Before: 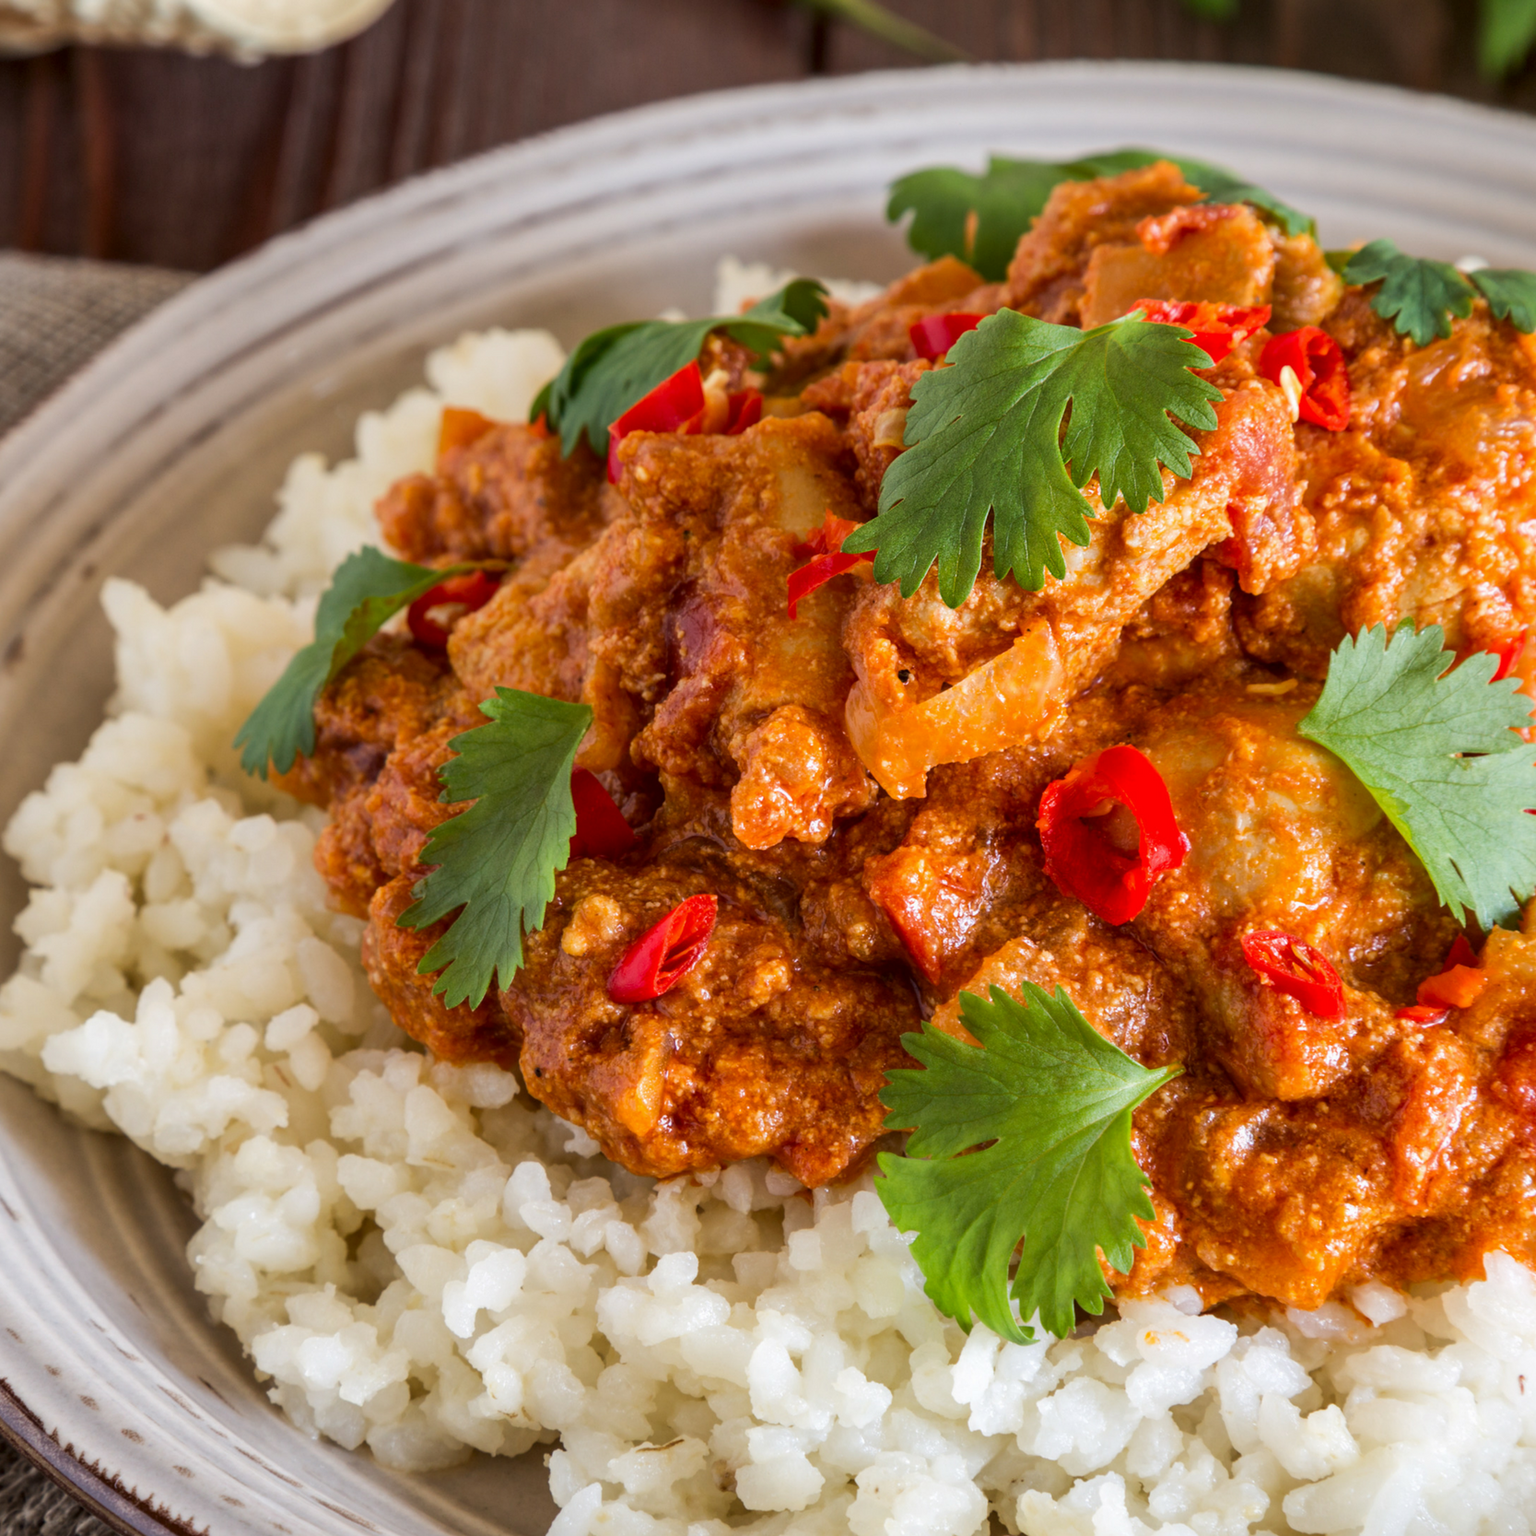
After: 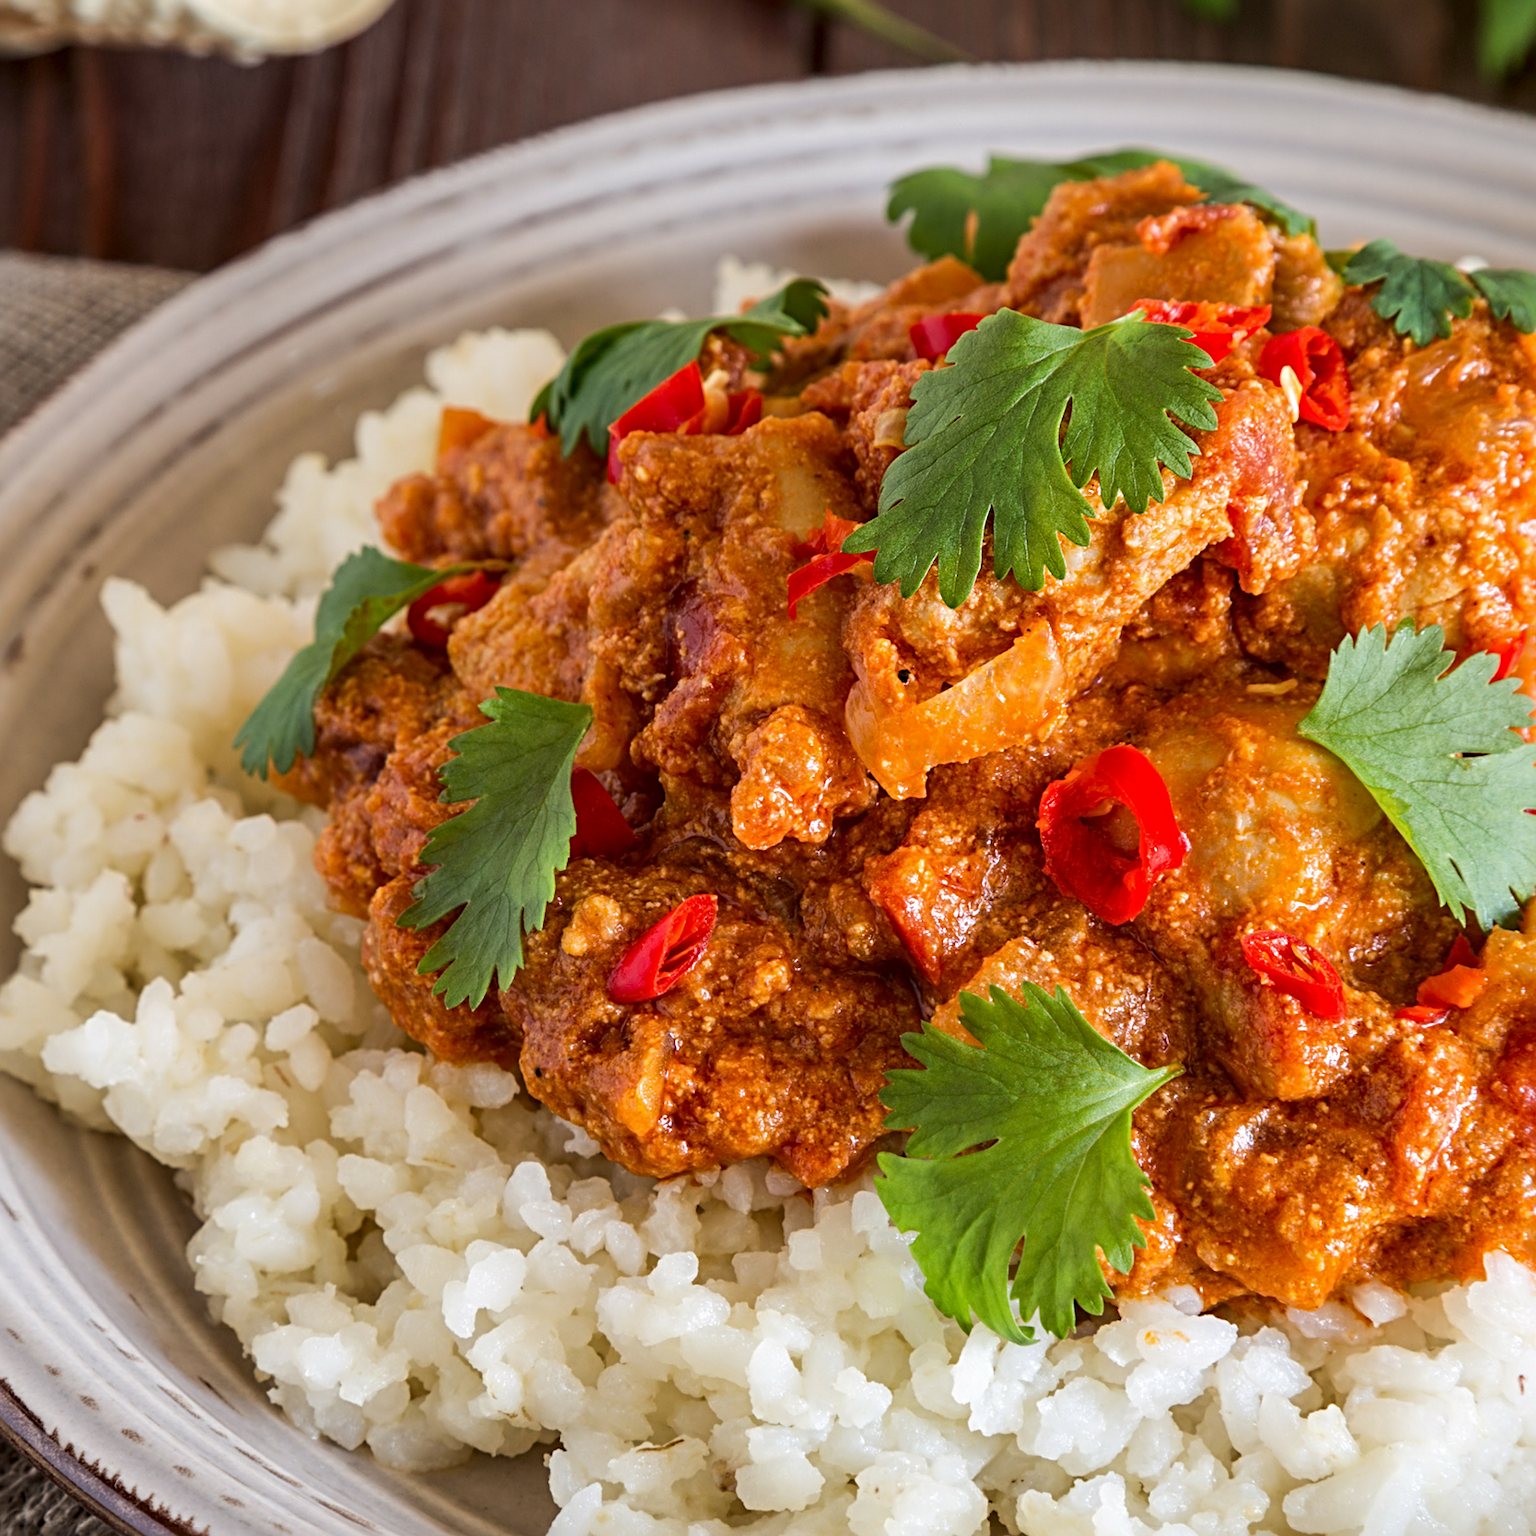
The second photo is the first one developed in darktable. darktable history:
sharpen: radius 3.993
